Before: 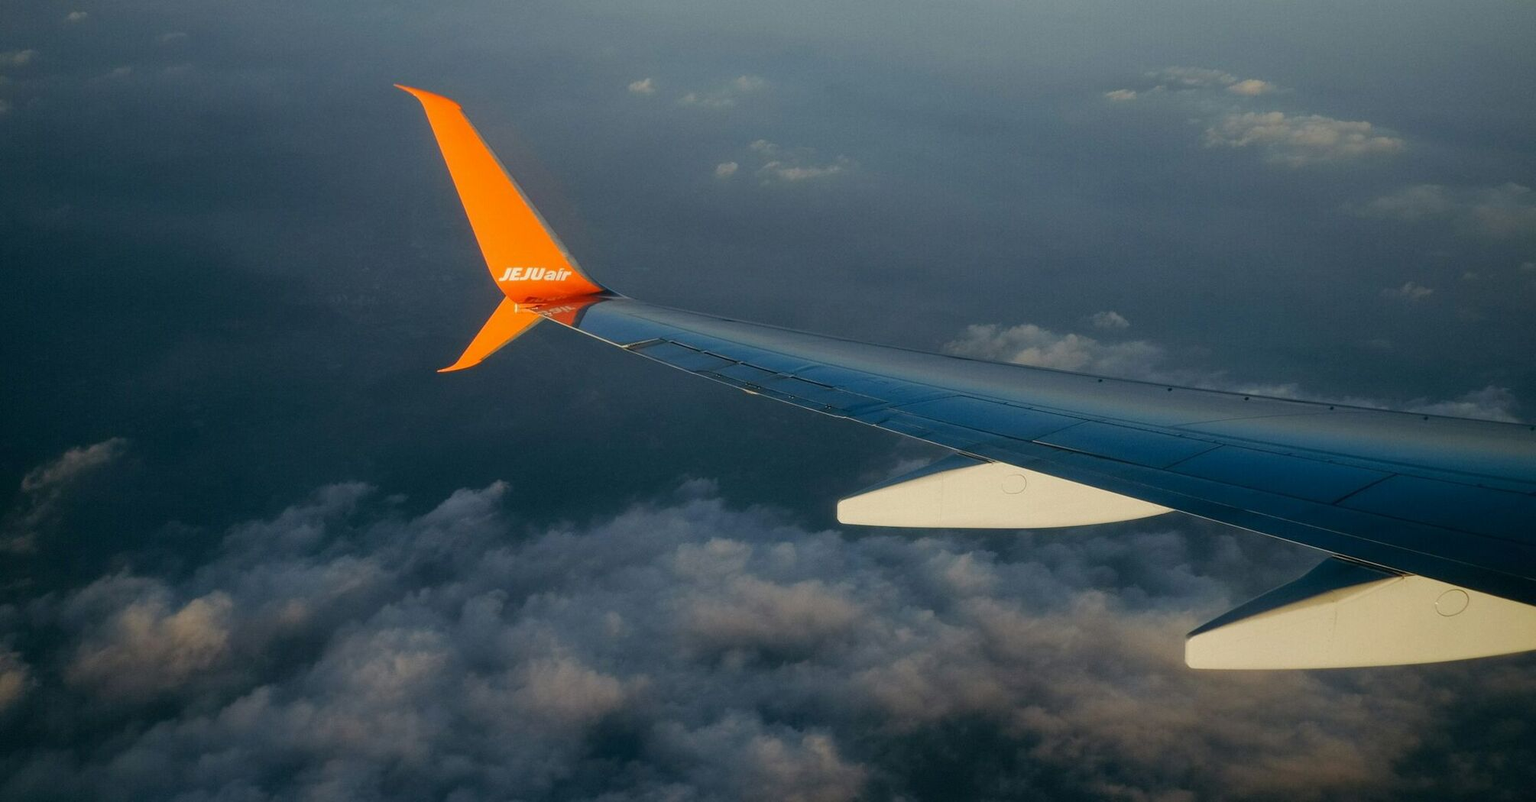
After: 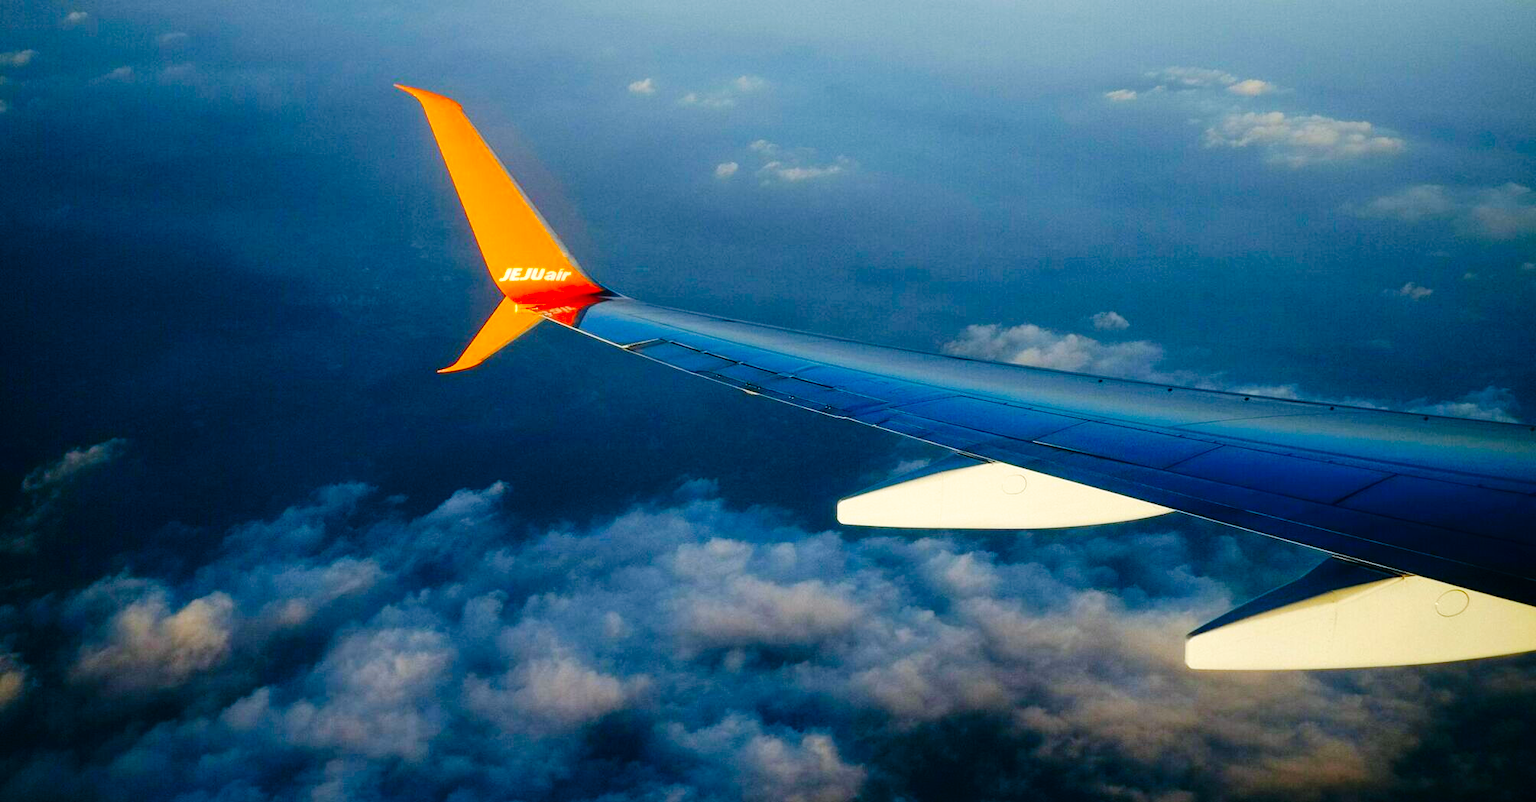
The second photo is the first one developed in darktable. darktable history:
tone curve: curves: ch0 [(0, 0) (0.003, 0.003) (0.011, 0.005) (0.025, 0.008) (0.044, 0.012) (0.069, 0.02) (0.1, 0.031) (0.136, 0.047) (0.177, 0.088) (0.224, 0.141) (0.277, 0.222) (0.335, 0.32) (0.399, 0.422) (0.468, 0.523) (0.543, 0.621) (0.623, 0.715) (0.709, 0.796) (0.801, 0.88) (0.898, 0.962) (1, 1)], preserve colors none
exposure: black level correction 0.001, exposure 0.5 EV, compensate exposure bias true, compensate highlight preservation false
white balance: red 0.967, blue 1.049
contrast brightness saturation: brightness -0.02, saturation 0.35
